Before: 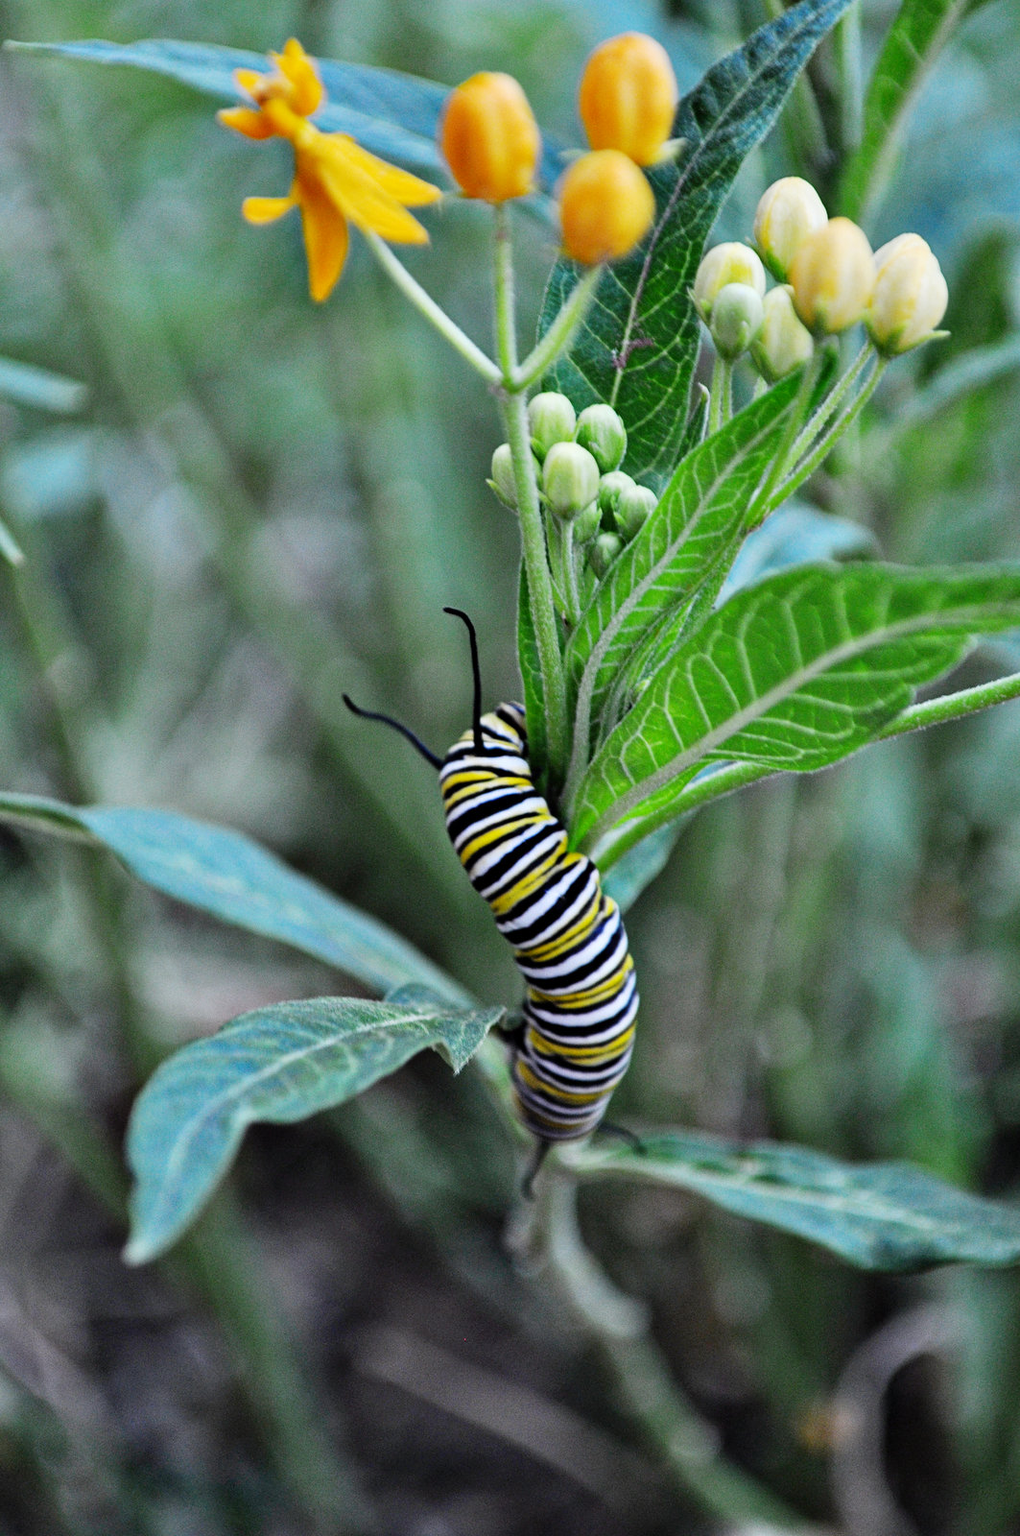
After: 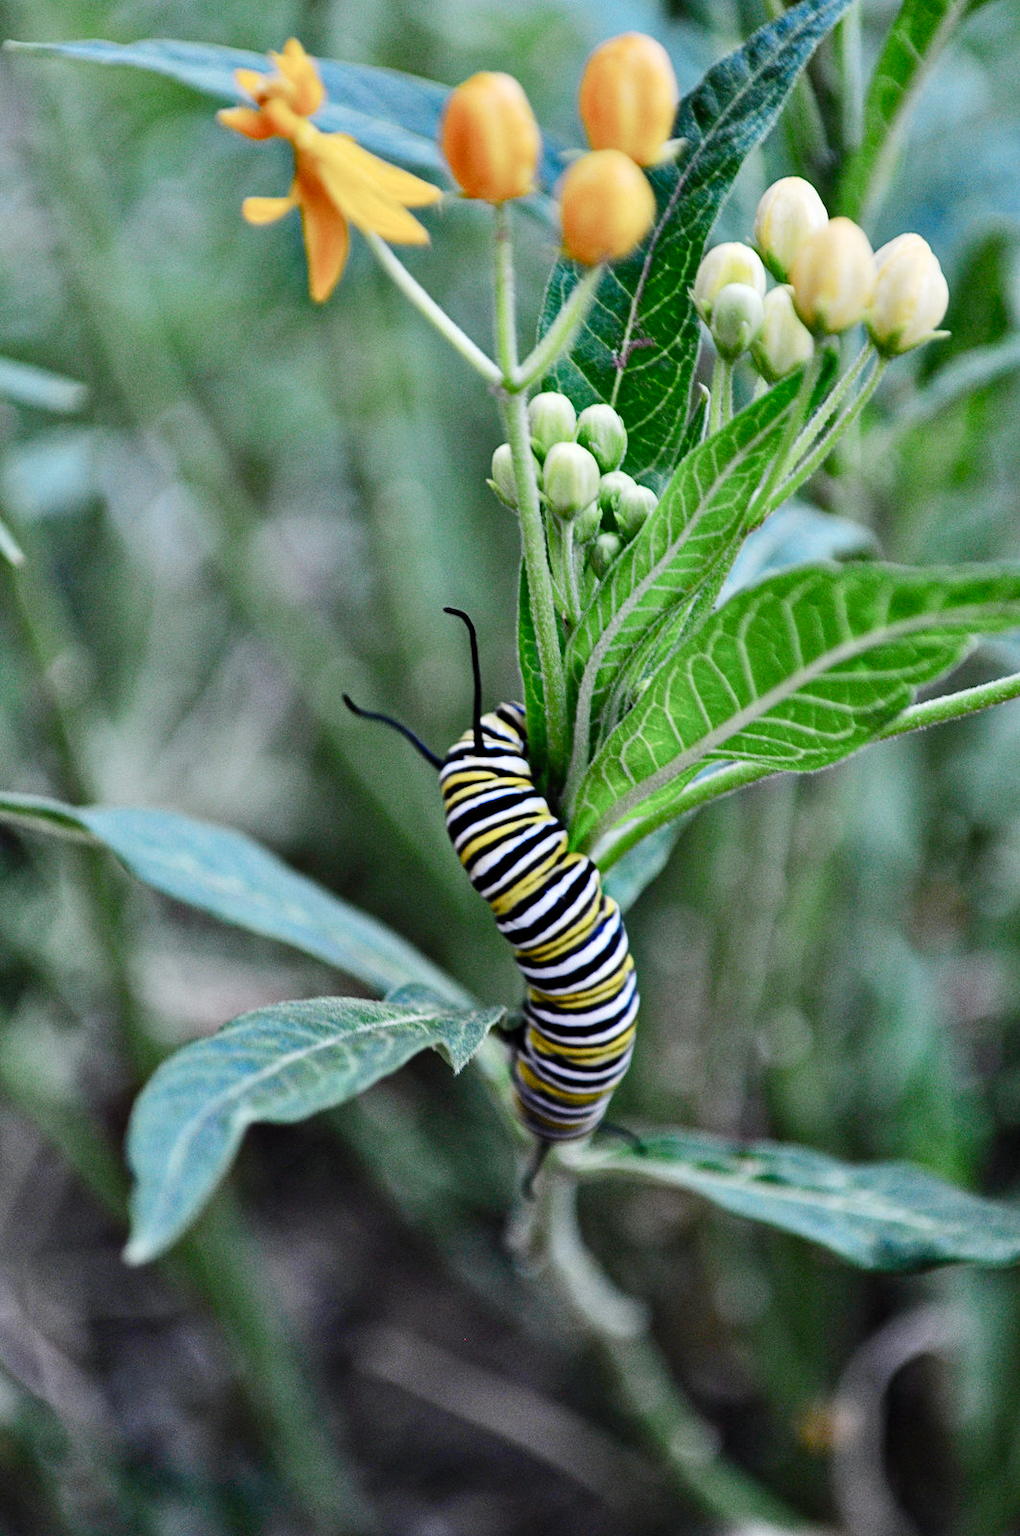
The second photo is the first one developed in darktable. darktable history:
tone equalizer: -8 EV -0.417 EV, -7 EV -0.389 EV, -6 EV -0.333 EV, -5 EV -0.222 EV, -3 EV 0.222 EV, -2 EV 0.333 EV, -1 EV 0.389 EV, +0 EV 0.417 EV, edges refinement/feathering 500, mask exposure compensation -1.57 EV, preserve details no
color balance rgb: shadows lift › chroma 1%, shadows lift › hue 113°, highlights gain › chroma 0.2%, highlights gain › hue 333°, perceptual saturation grading › global saturation 20%, perceptual saturation grading › highlights -50%, perceptual saturation grading › shadows 25%, contrast -10%
